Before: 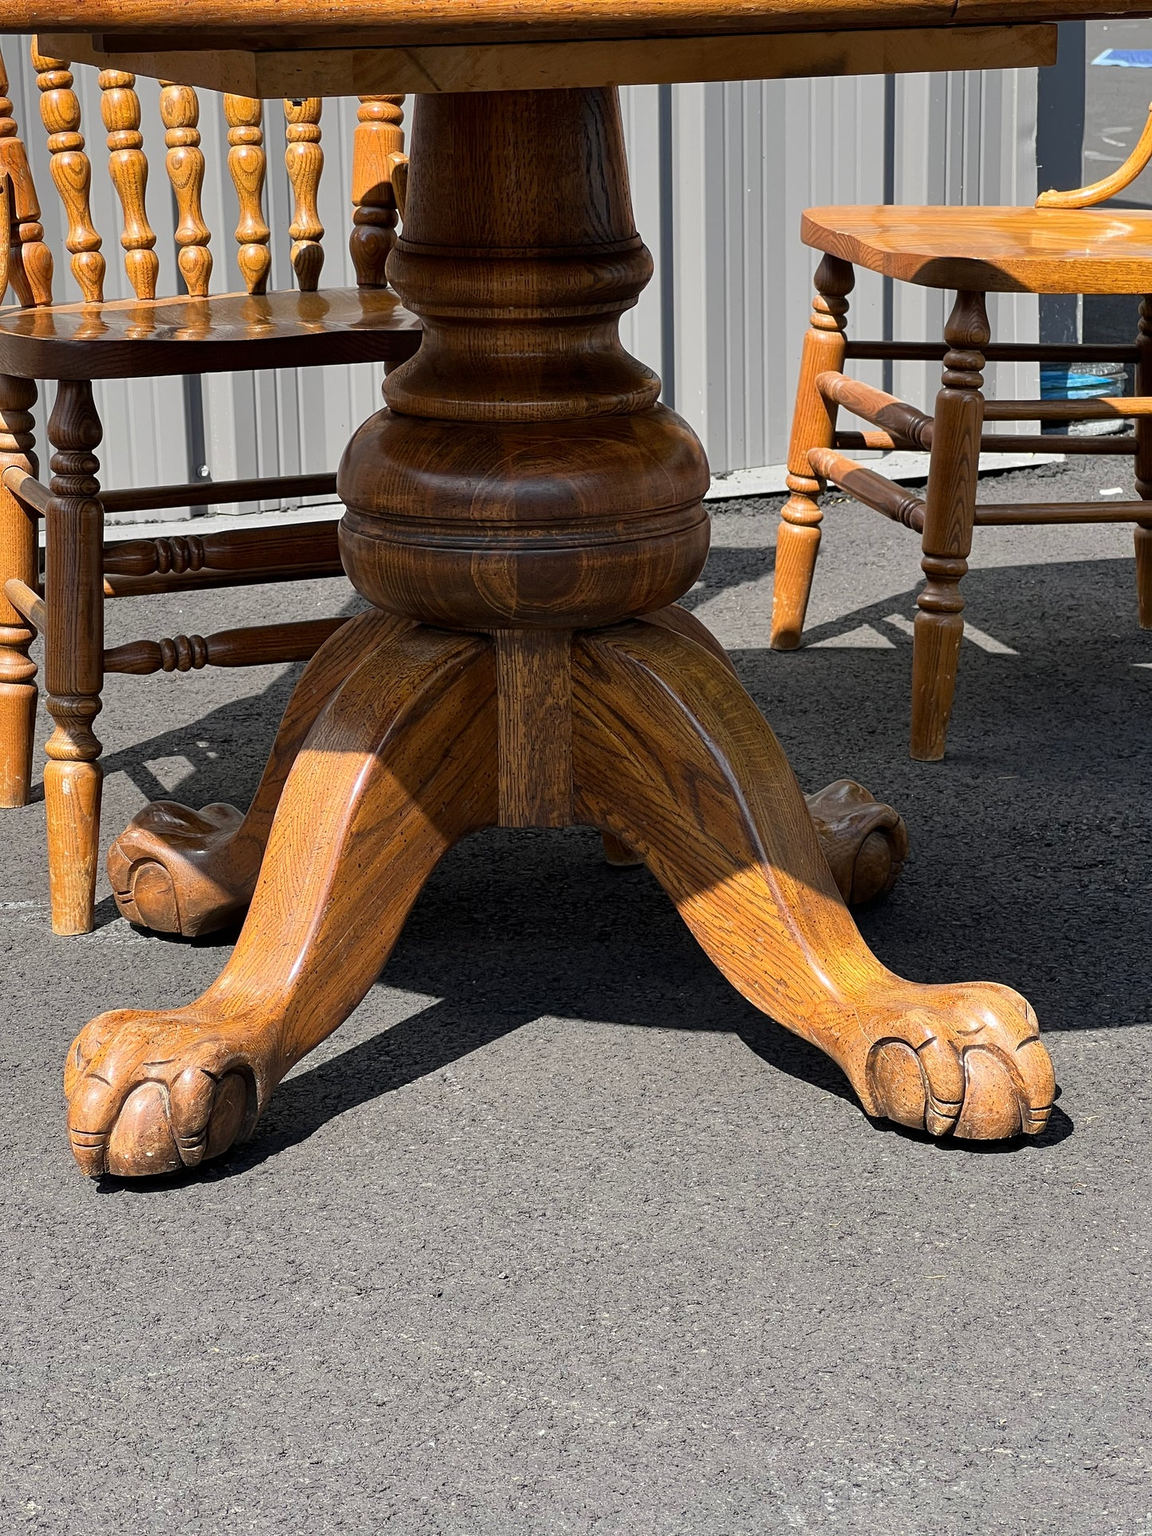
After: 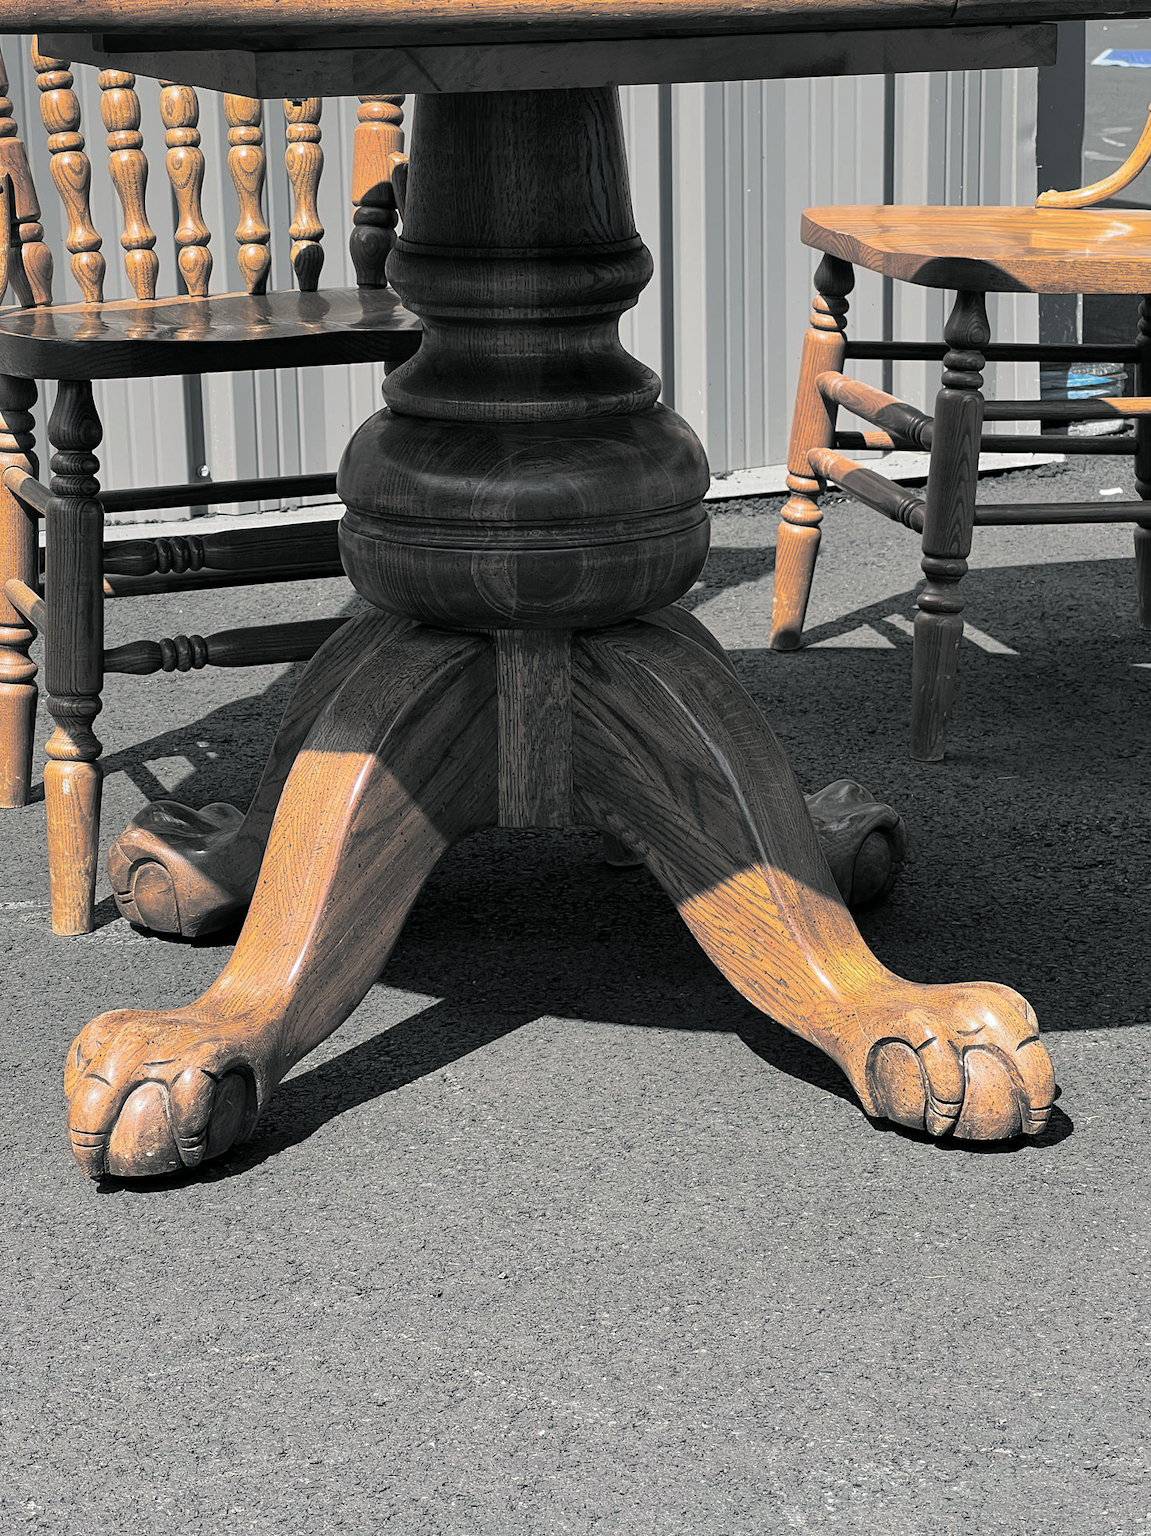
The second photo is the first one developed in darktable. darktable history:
tone equalizer: on, module defaults
split-toning: shadows › hue 190.8°, shadows › saturation 0.05, highlights › hue 54°, highlights › saturation 0.05, compress 0%
color balance rgb: perceptual saturation grading › global saturation -3%
